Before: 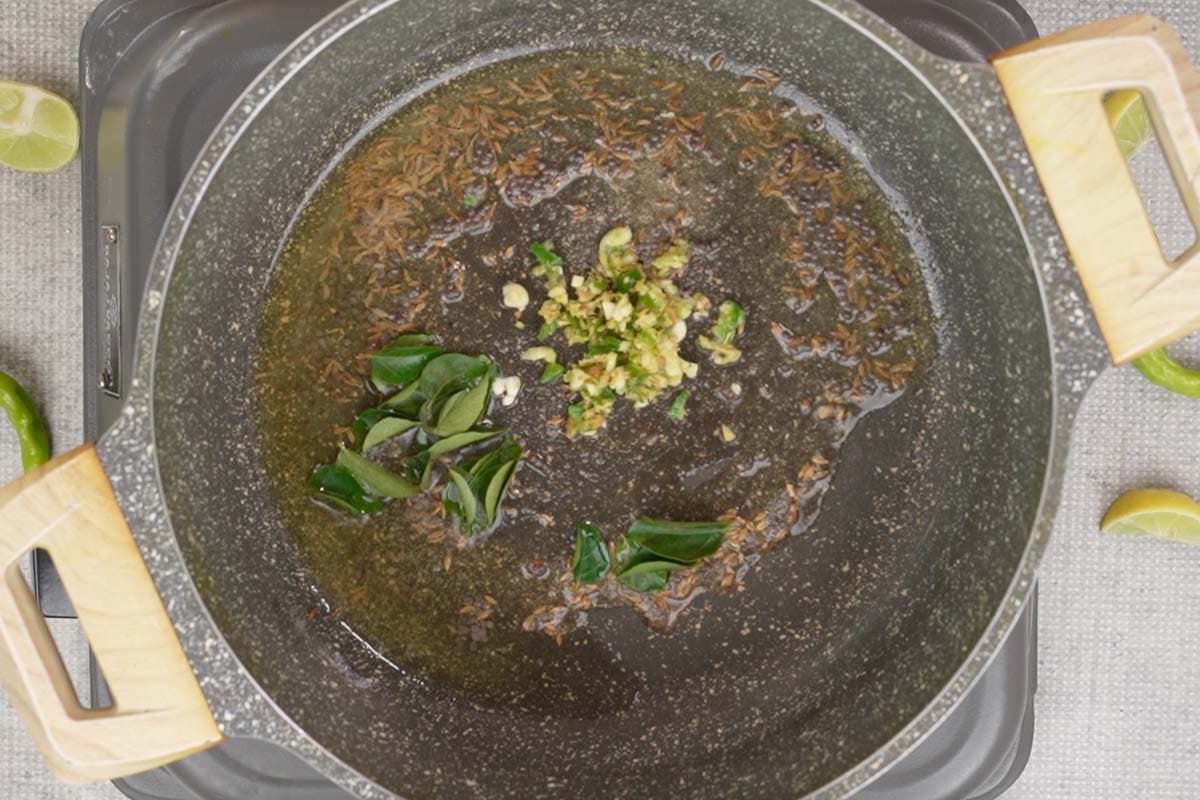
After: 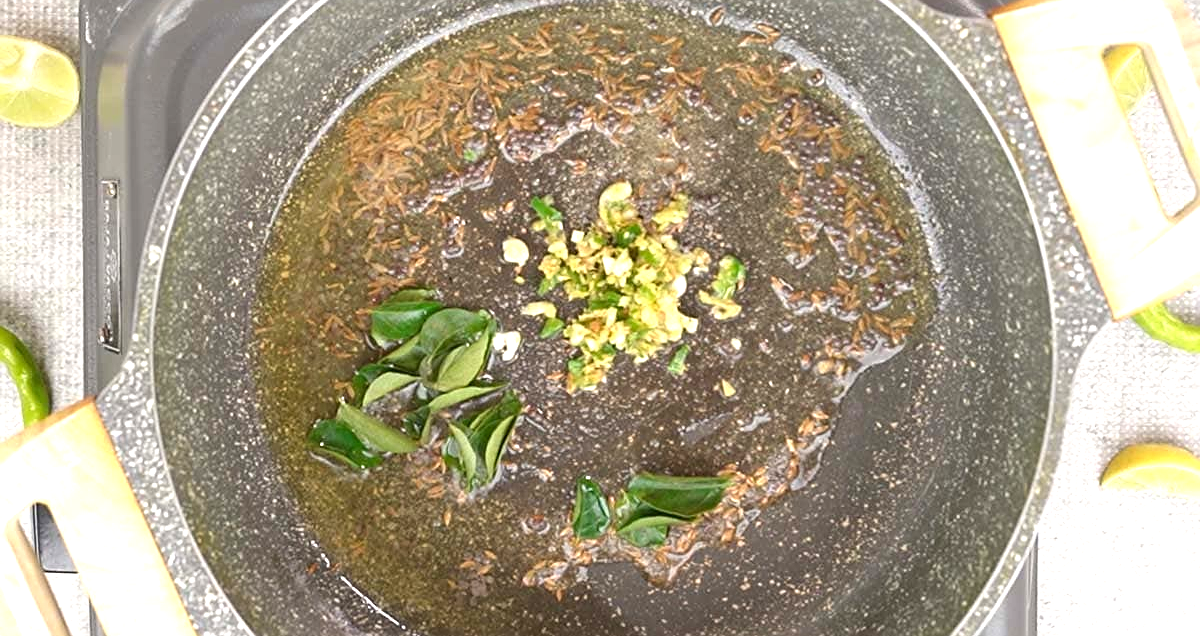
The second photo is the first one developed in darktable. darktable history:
crop and rotate: top 5.652%, bottom 14.787%
exposure: exposure 1 EV, compensate highlight preservation false
sharpen: on, module defaults
